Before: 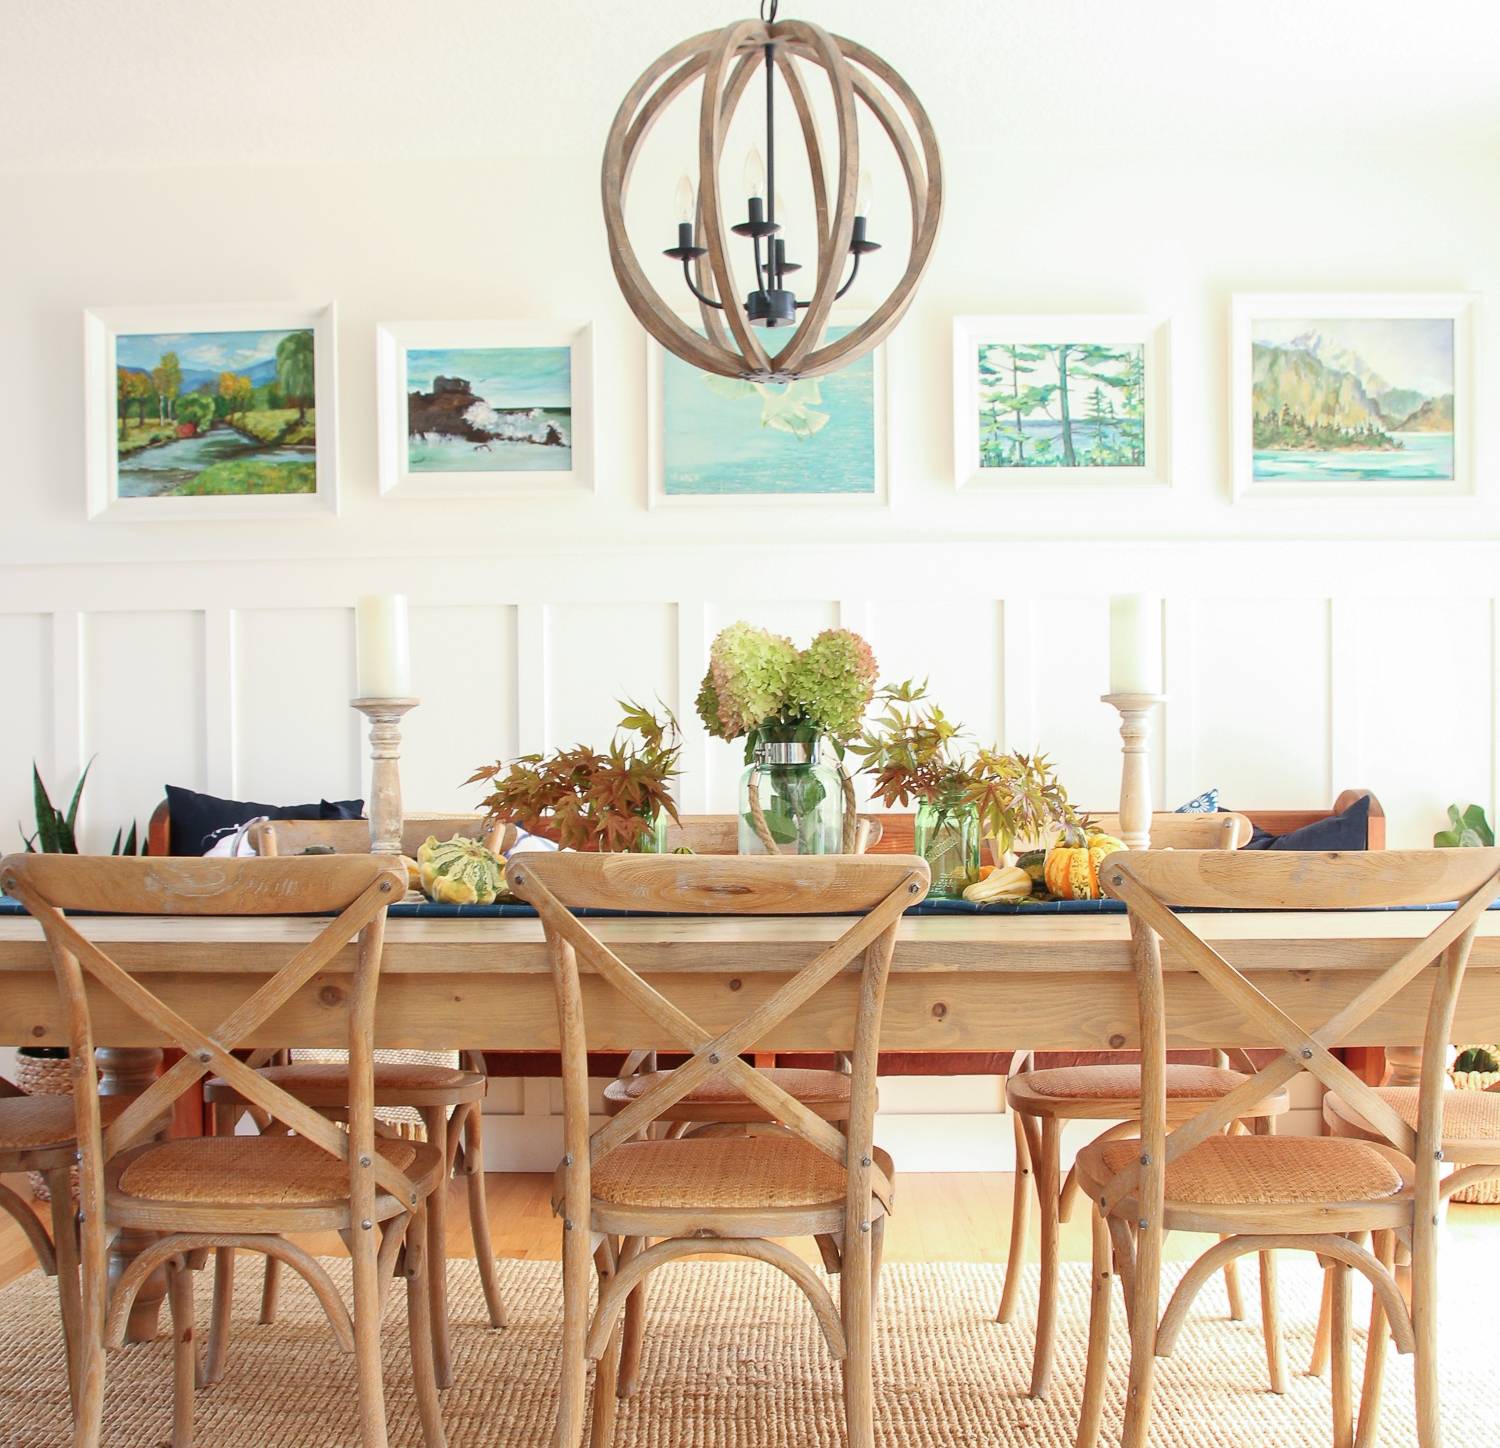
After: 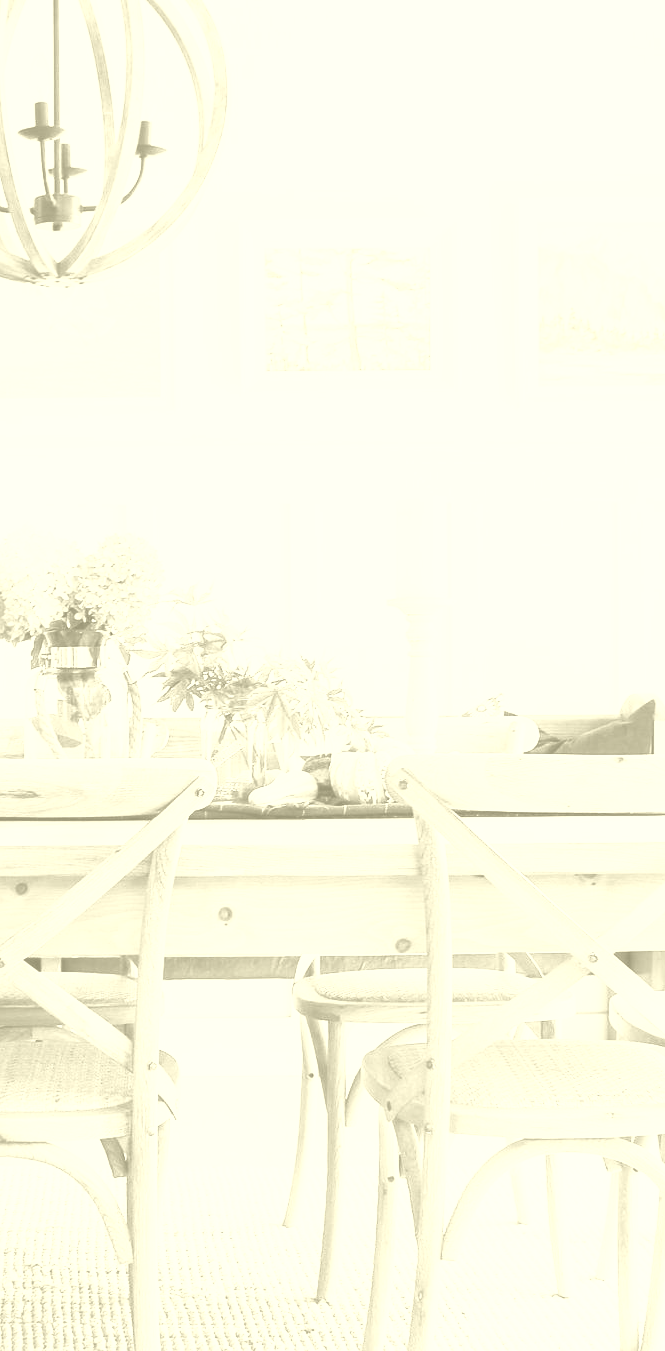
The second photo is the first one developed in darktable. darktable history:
crop: left 47.628%, top 6.643%, right 7.874%
tone equalizer: -8 EV -0.417 EV, -7 EV -0.389 EV, -6 EV -0.333 EV, -5 EV -0.222 EV, -3 EV 0.222 EV, -2 EV 0.333 EV, -1 EV 0.389 EV, +0 EV 0.417 EV, edges refinement/feathering 500, mask exposure compensation -1.57 EV, preserve details no
exposure: black level correction 0.001, exposure 0.014 EV, compensate highlight preservation false
color contrast: green-magenta contrast 0.8, blue-yellow contrast 1.1, unbound 0
contrast brightness saturation: contrast 0.39, brightness 0.53
colorize: hue 43.2°, saturation 40%, version 1
white balance: red 0.98, blue 1.034
